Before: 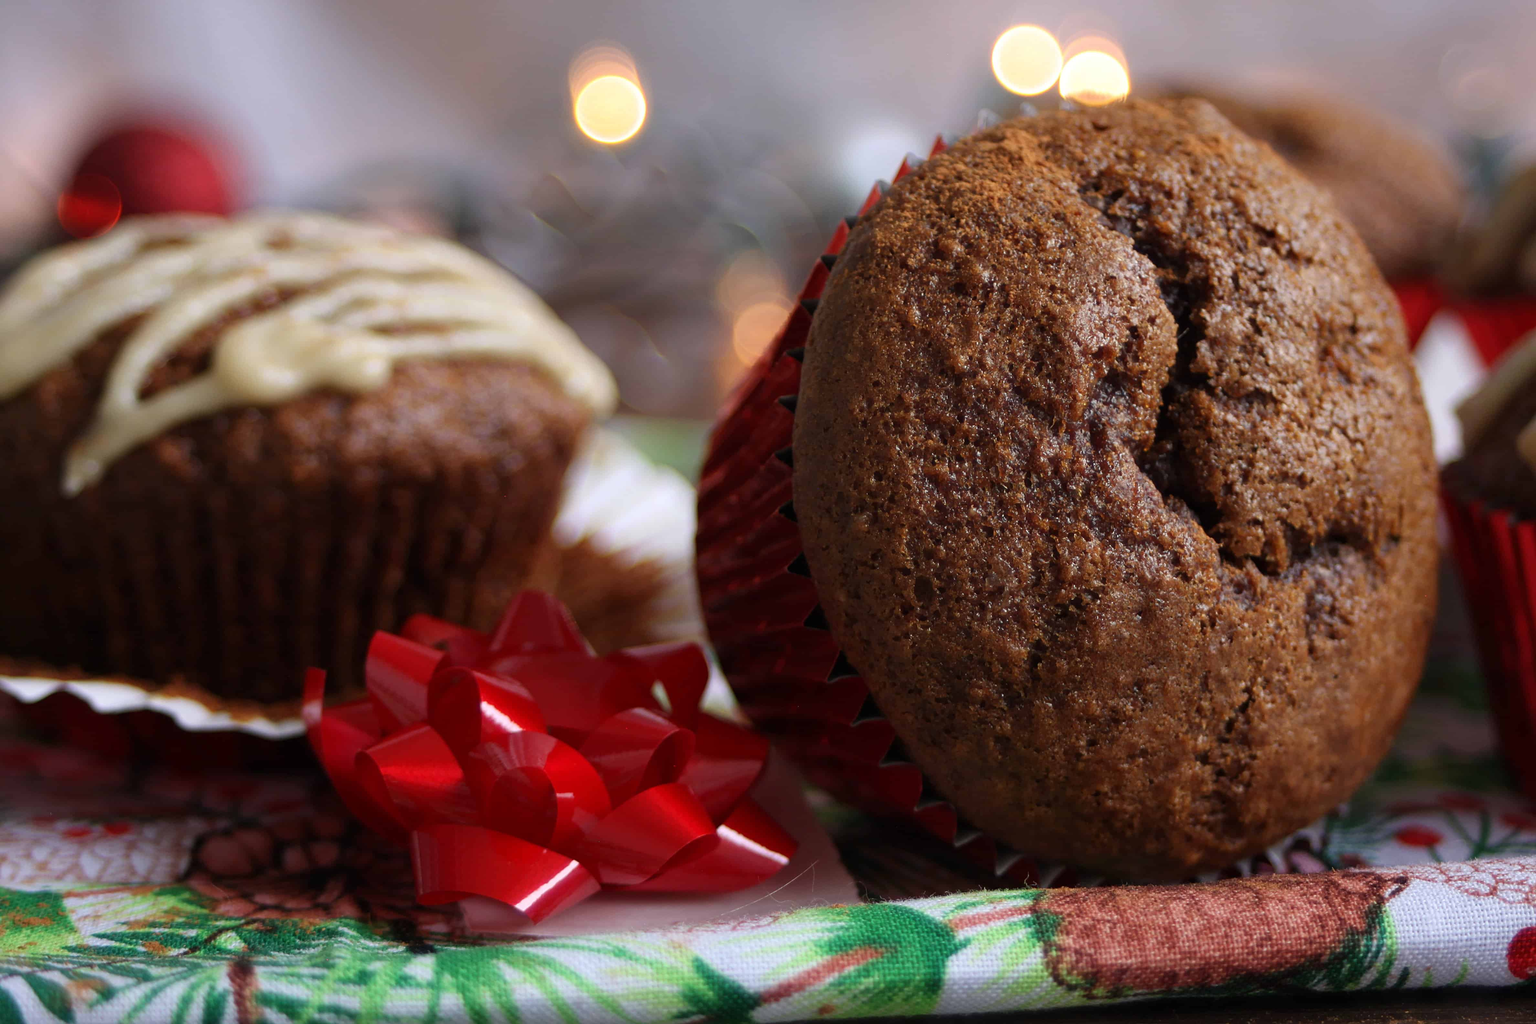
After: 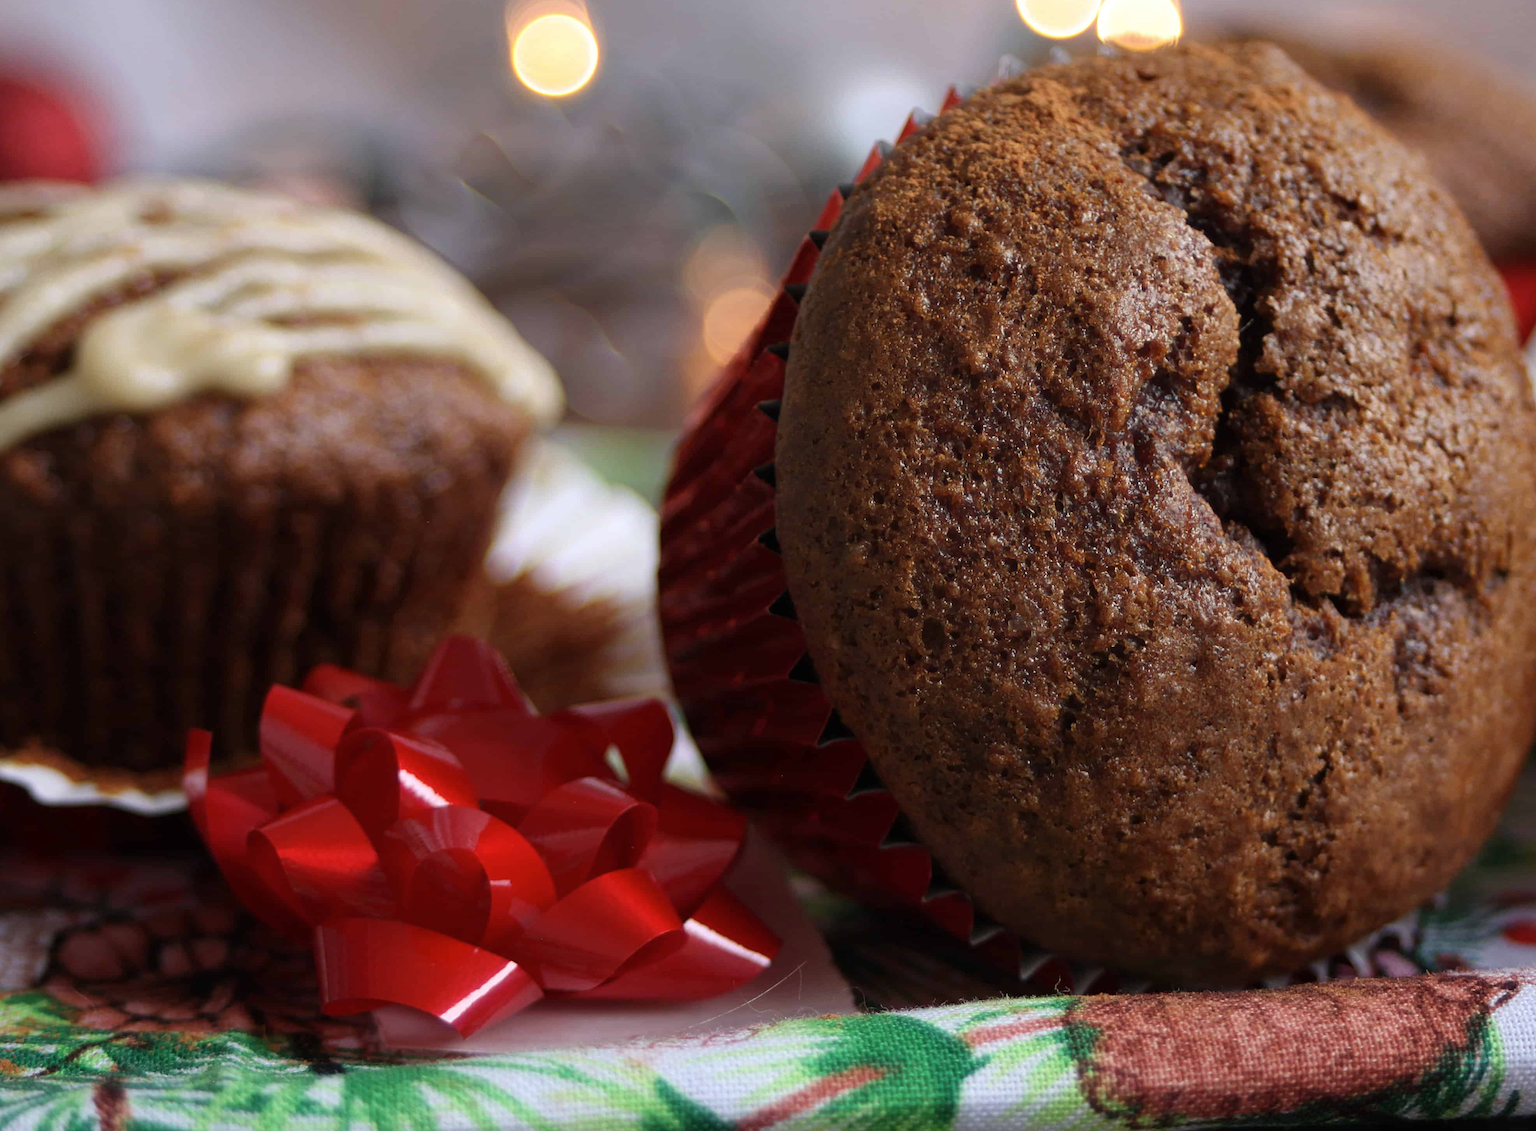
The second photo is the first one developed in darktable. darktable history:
crop: left 9.807%, top 6.259%, right 7.334%, bottom 2.177%
contrast brightness saturation: saturation -0.05
